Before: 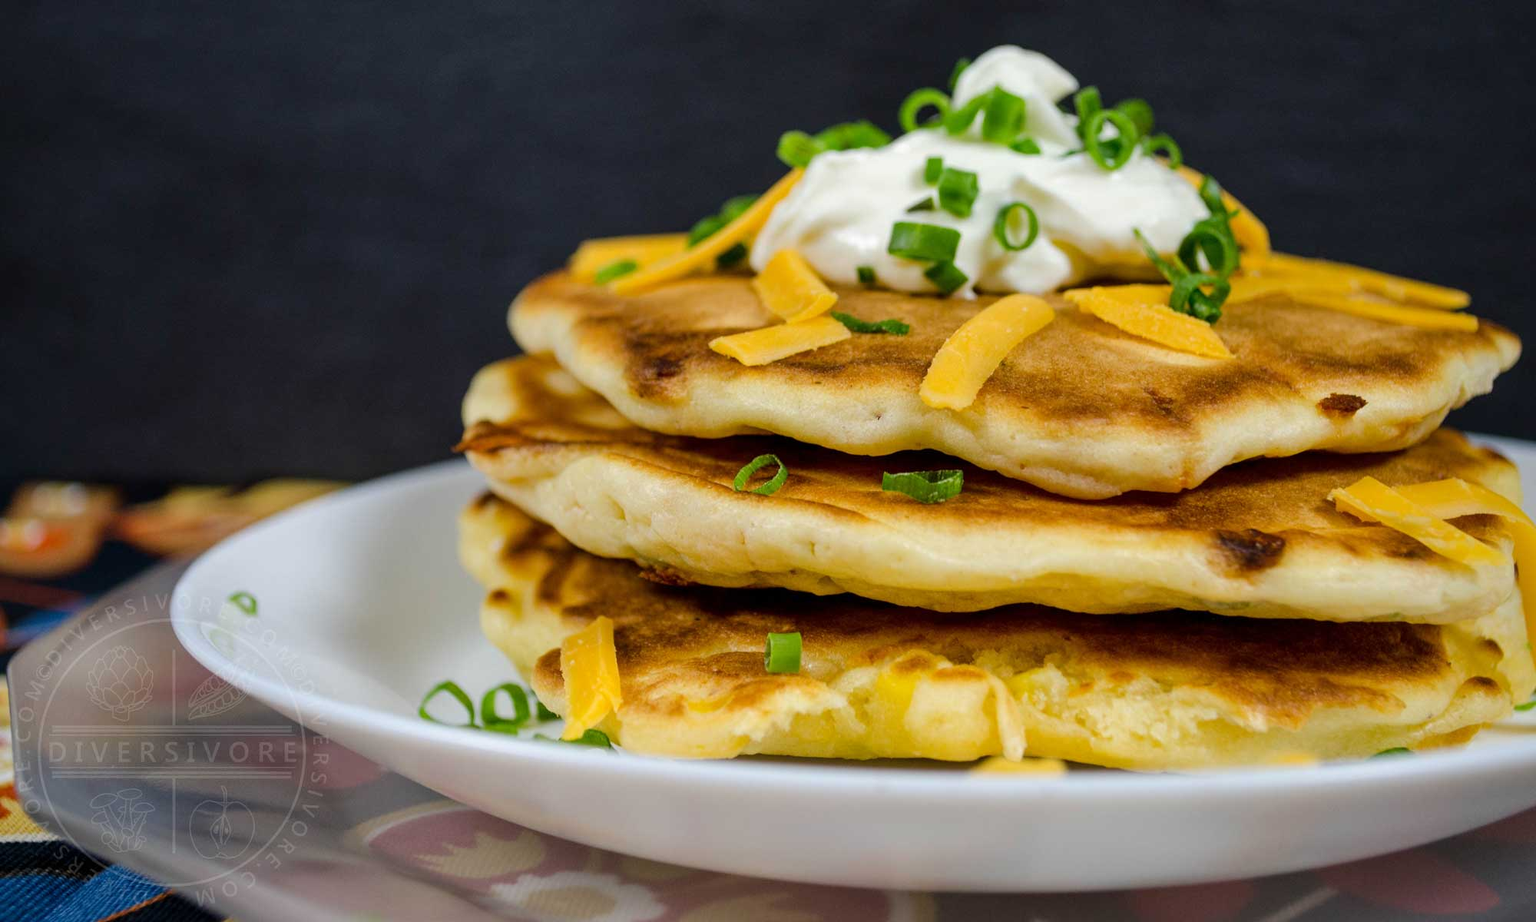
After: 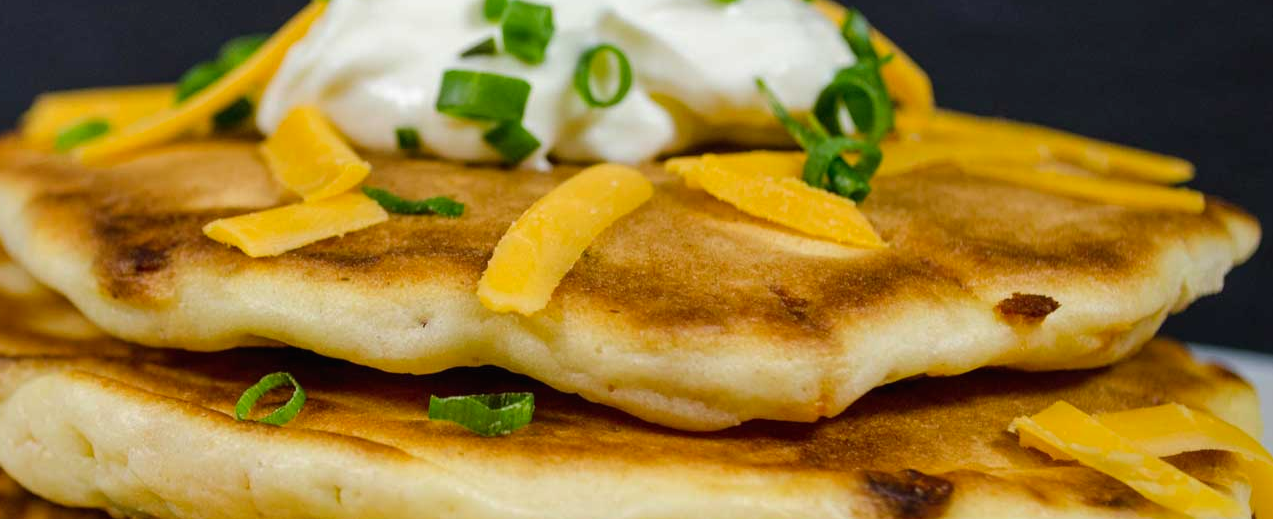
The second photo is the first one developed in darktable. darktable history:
crop: left 36.005%, top 18.293%, right 0.31%, bottom 38.444%
contrast brightness saturation: contrast -0.02, brightness -0.01, saturation 0.03
